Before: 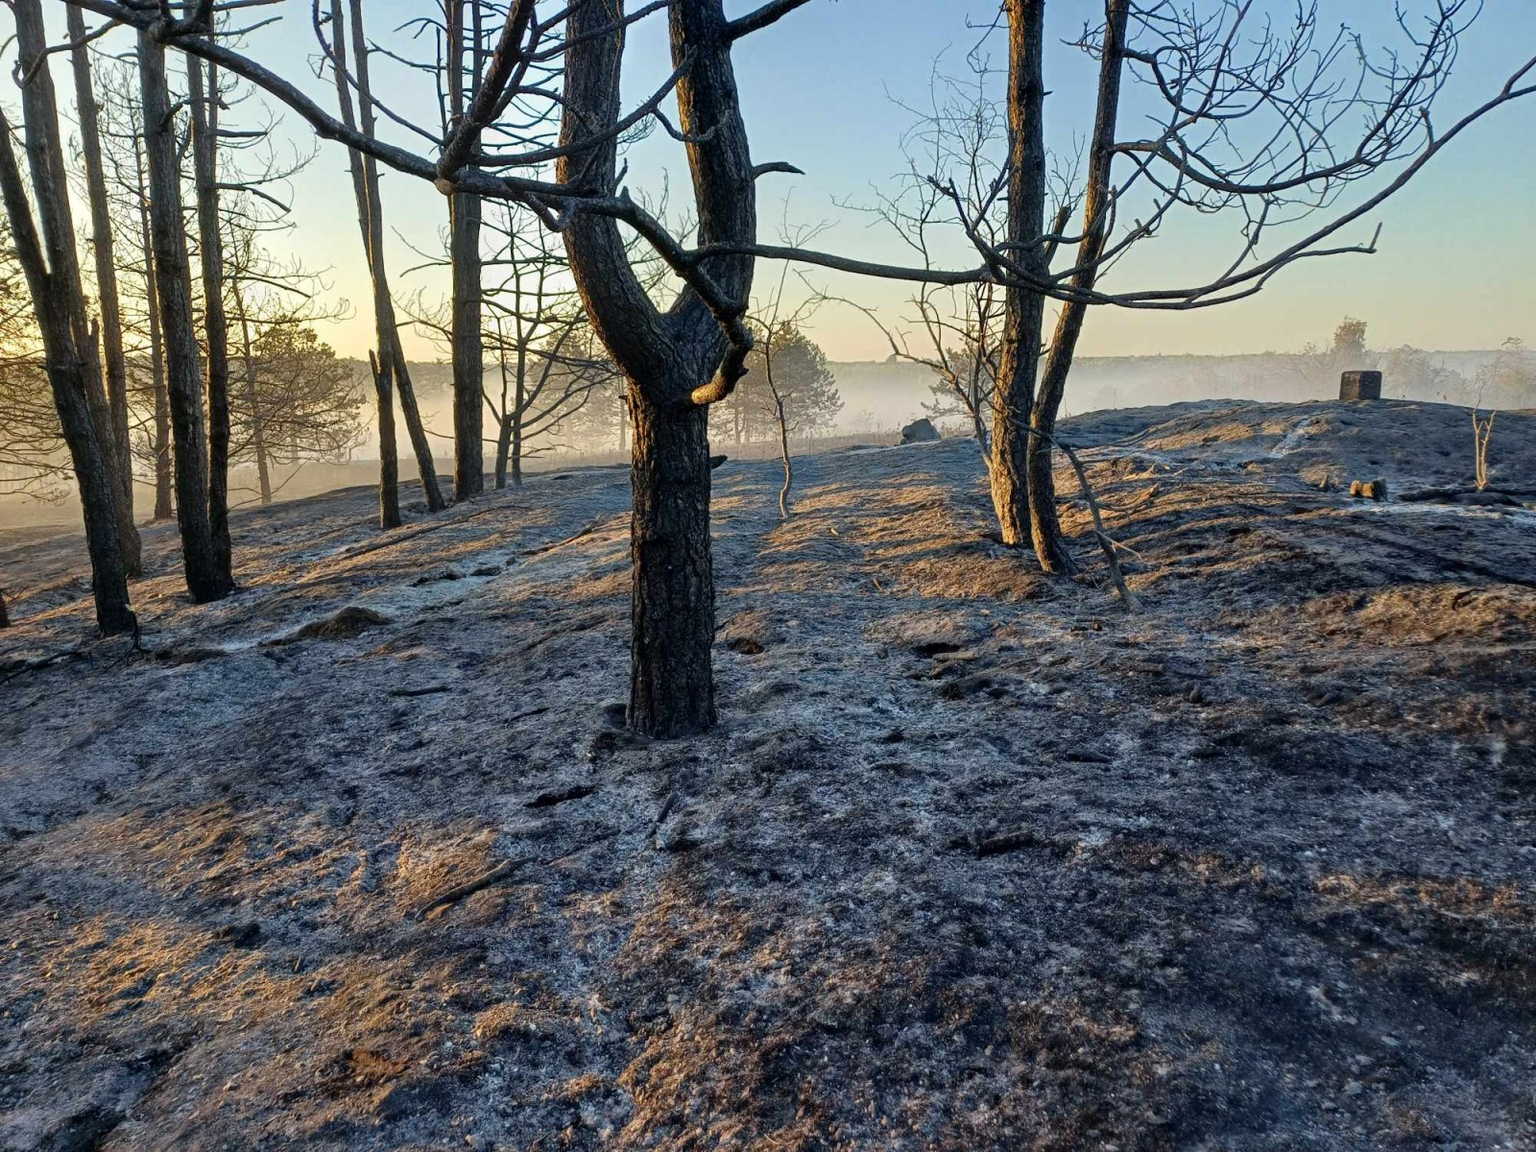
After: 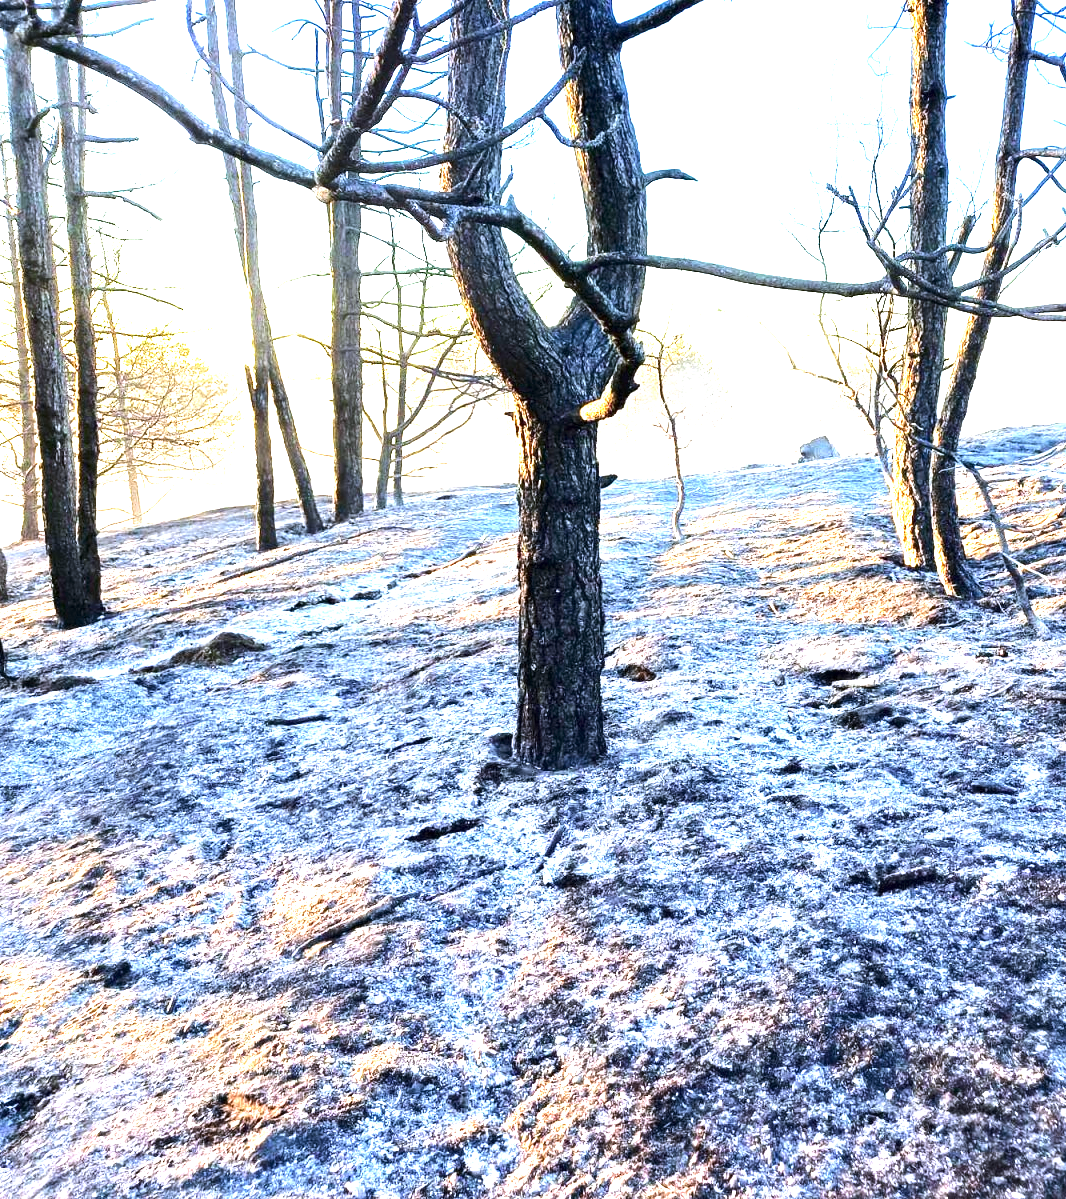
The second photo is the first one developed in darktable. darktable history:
white balance: red 0.967, blue 1.119, emerald 0.756
tone equalizer: -8 EV -0.75 EV, -7 EV -0.7 EV, -6 EV -0.6 EV, -5 EV -0.4 EV, -3 EV 0.4 EV, -2 EV 0.6 EV, -1 EV 0.7 EV, +0 EV 0.75 EV, edges refinement/feathering 500, mask exposure compensation -1.57 EV, preserve details no
crop and rotate: left 8.786%, right 24.548%
exposure: exposure 2.25 EV, compensate highlight preservation false
